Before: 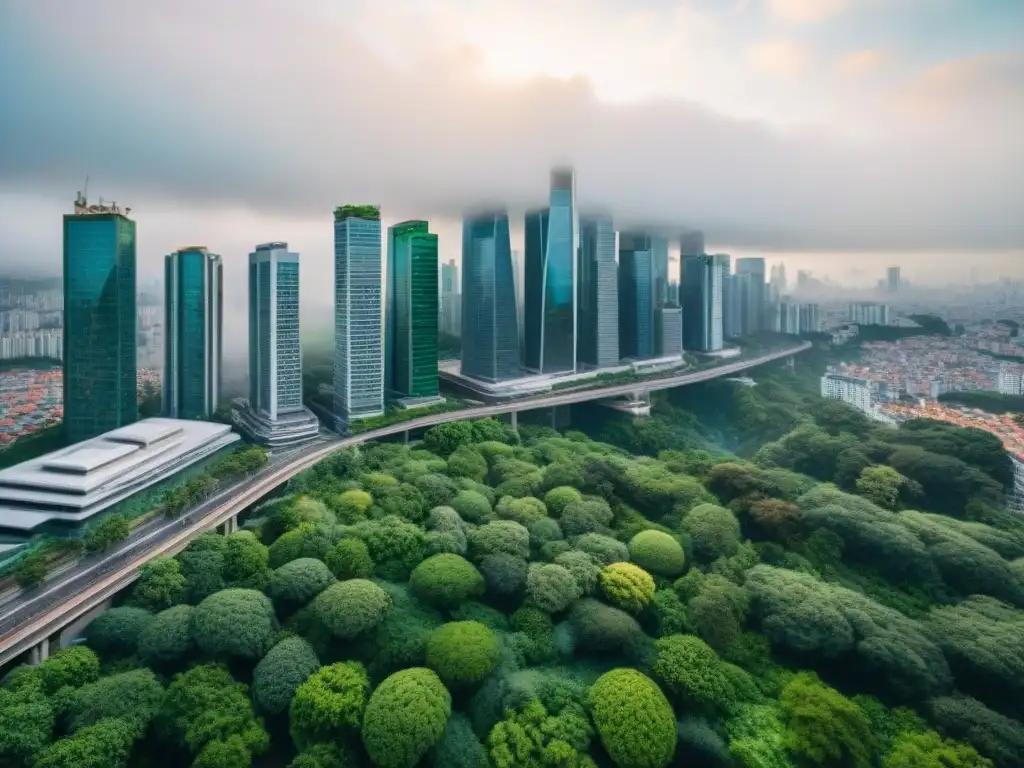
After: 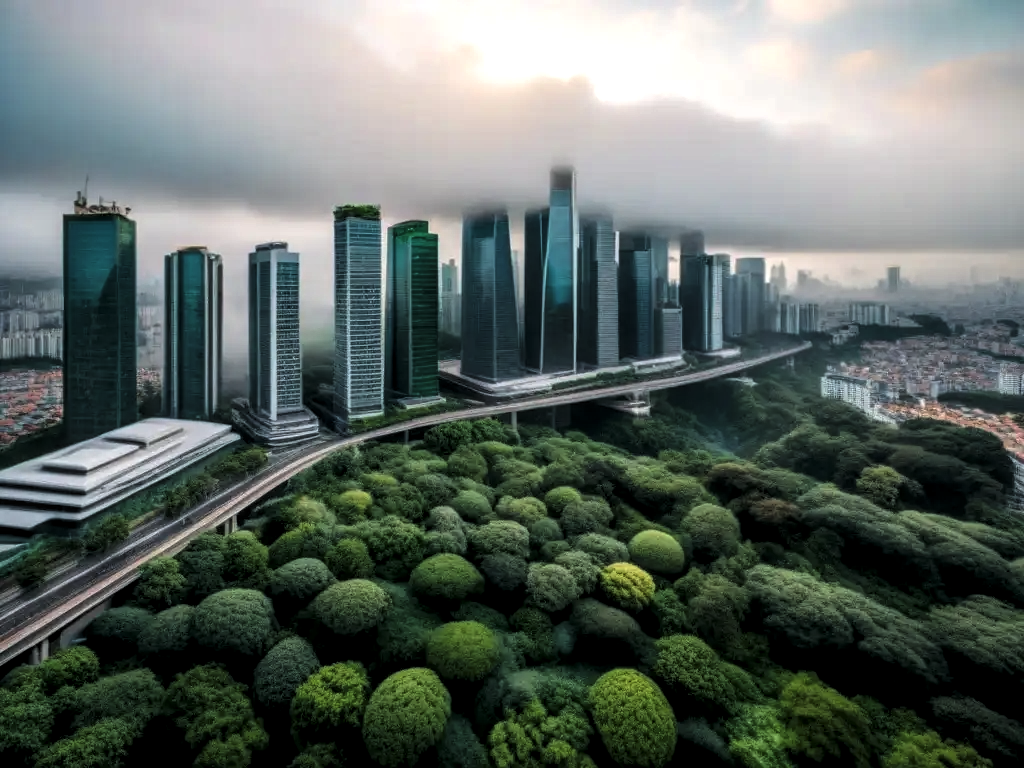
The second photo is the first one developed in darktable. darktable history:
levels: levels [0.101, 0.578, 0.953]
local contrast: on, module defaults
